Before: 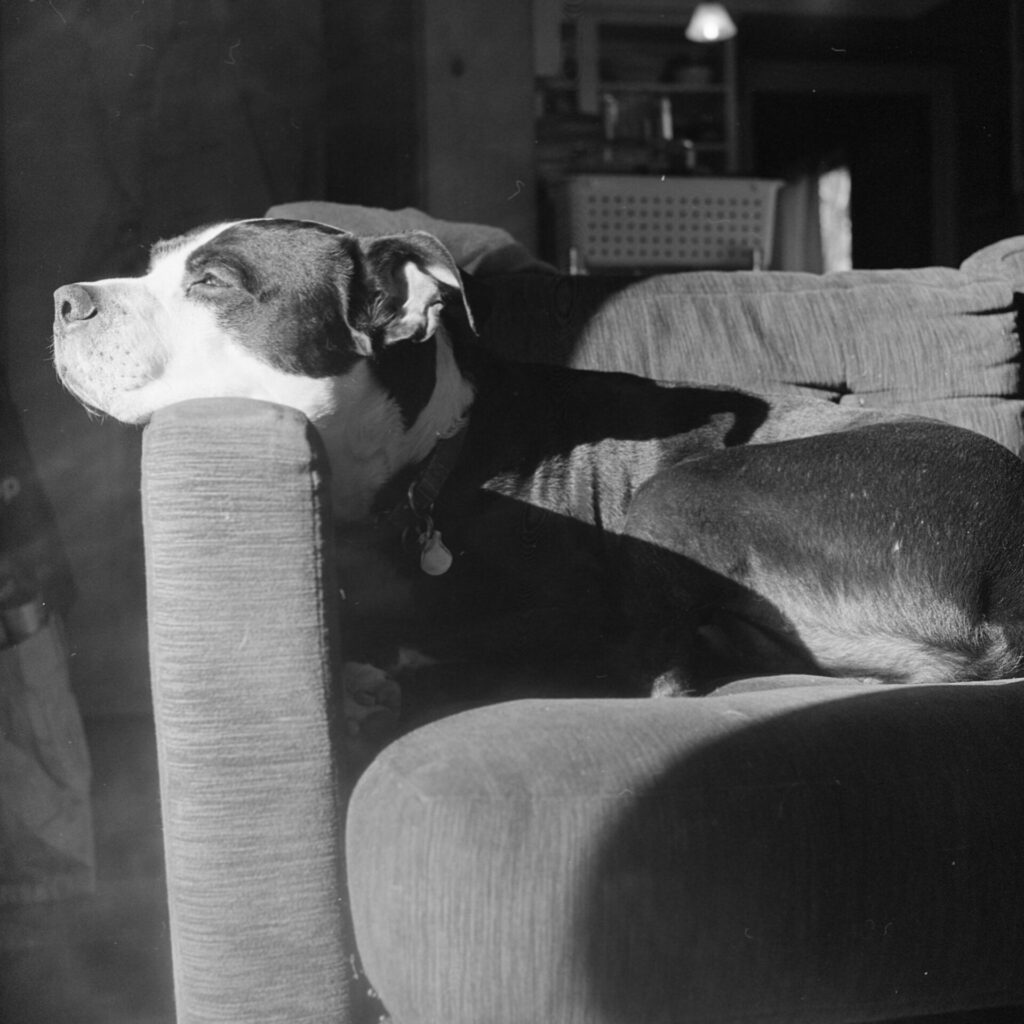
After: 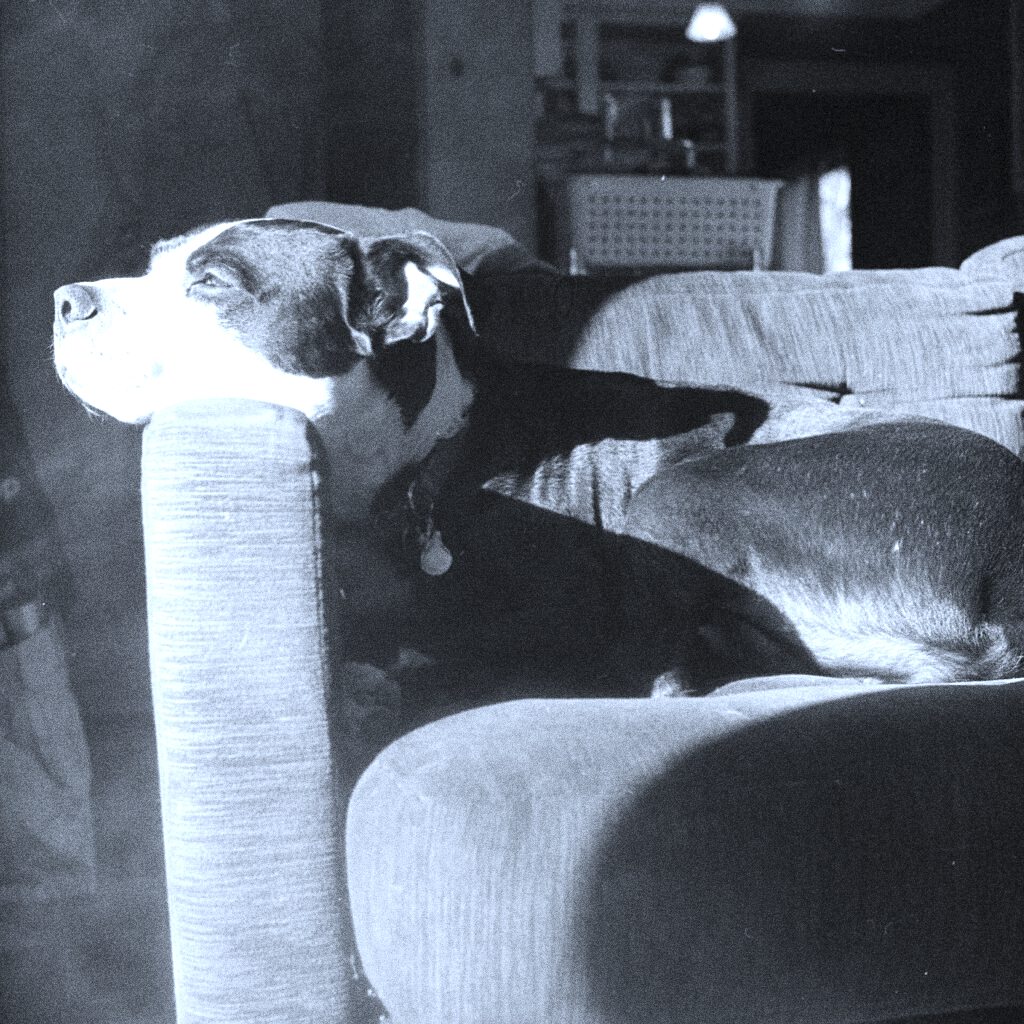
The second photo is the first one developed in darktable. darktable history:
exposure: exposure 1 EV, compensate highlight preservation false
grain: coarseness 14.49 ISO, strength 48.04%, mid-tones bias 35%
color balance: output saturation 120%
white balance: red 0.931, blue 1.11
